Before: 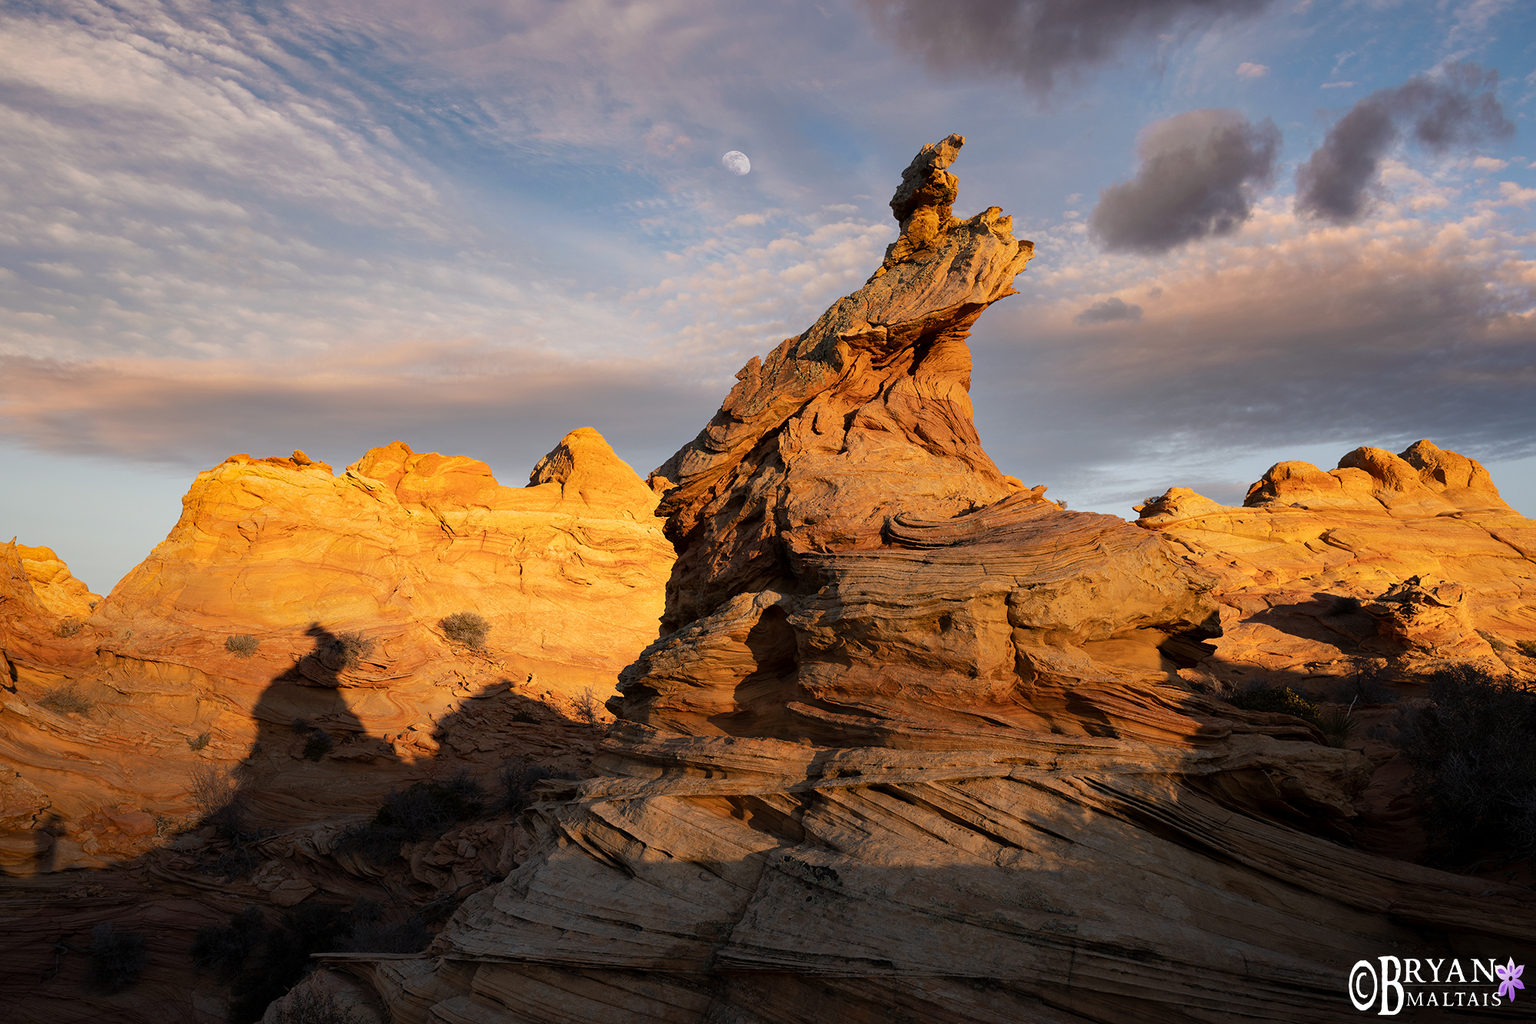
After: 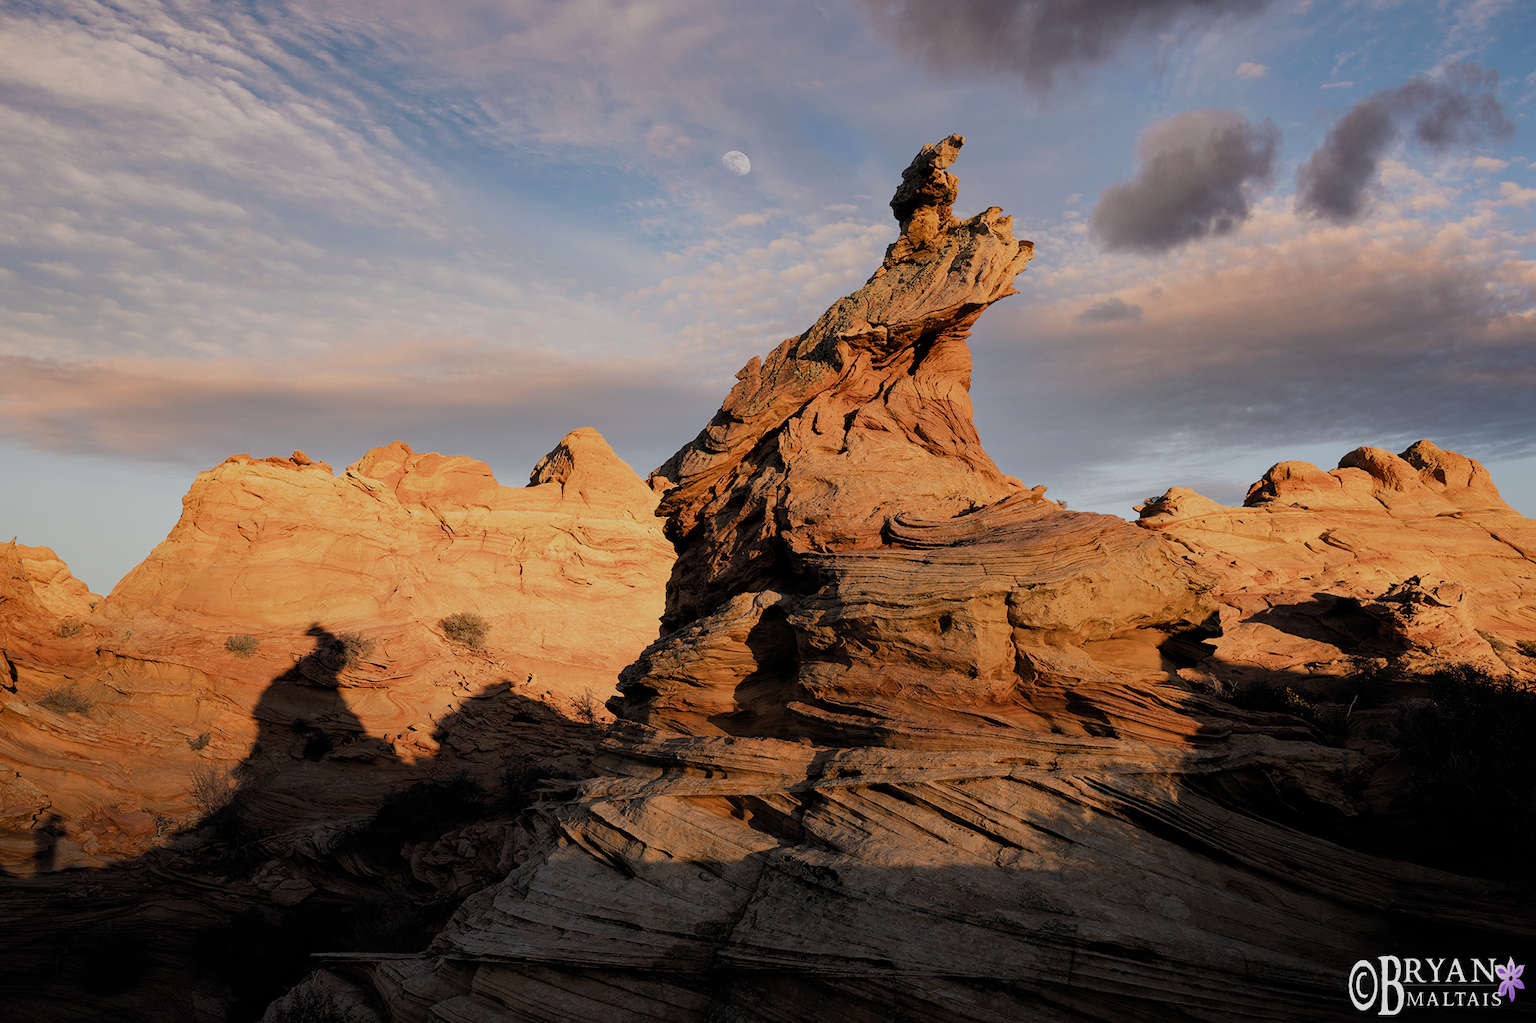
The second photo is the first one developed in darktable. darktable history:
filmic rgb: black relative exposure -7.65 EV, white relative exposure 4.56 EV, hardness 3.61, add noise in highlights 0.001, color science v3 (2019), use custom middle-gray values true, contrast in highlights soft
